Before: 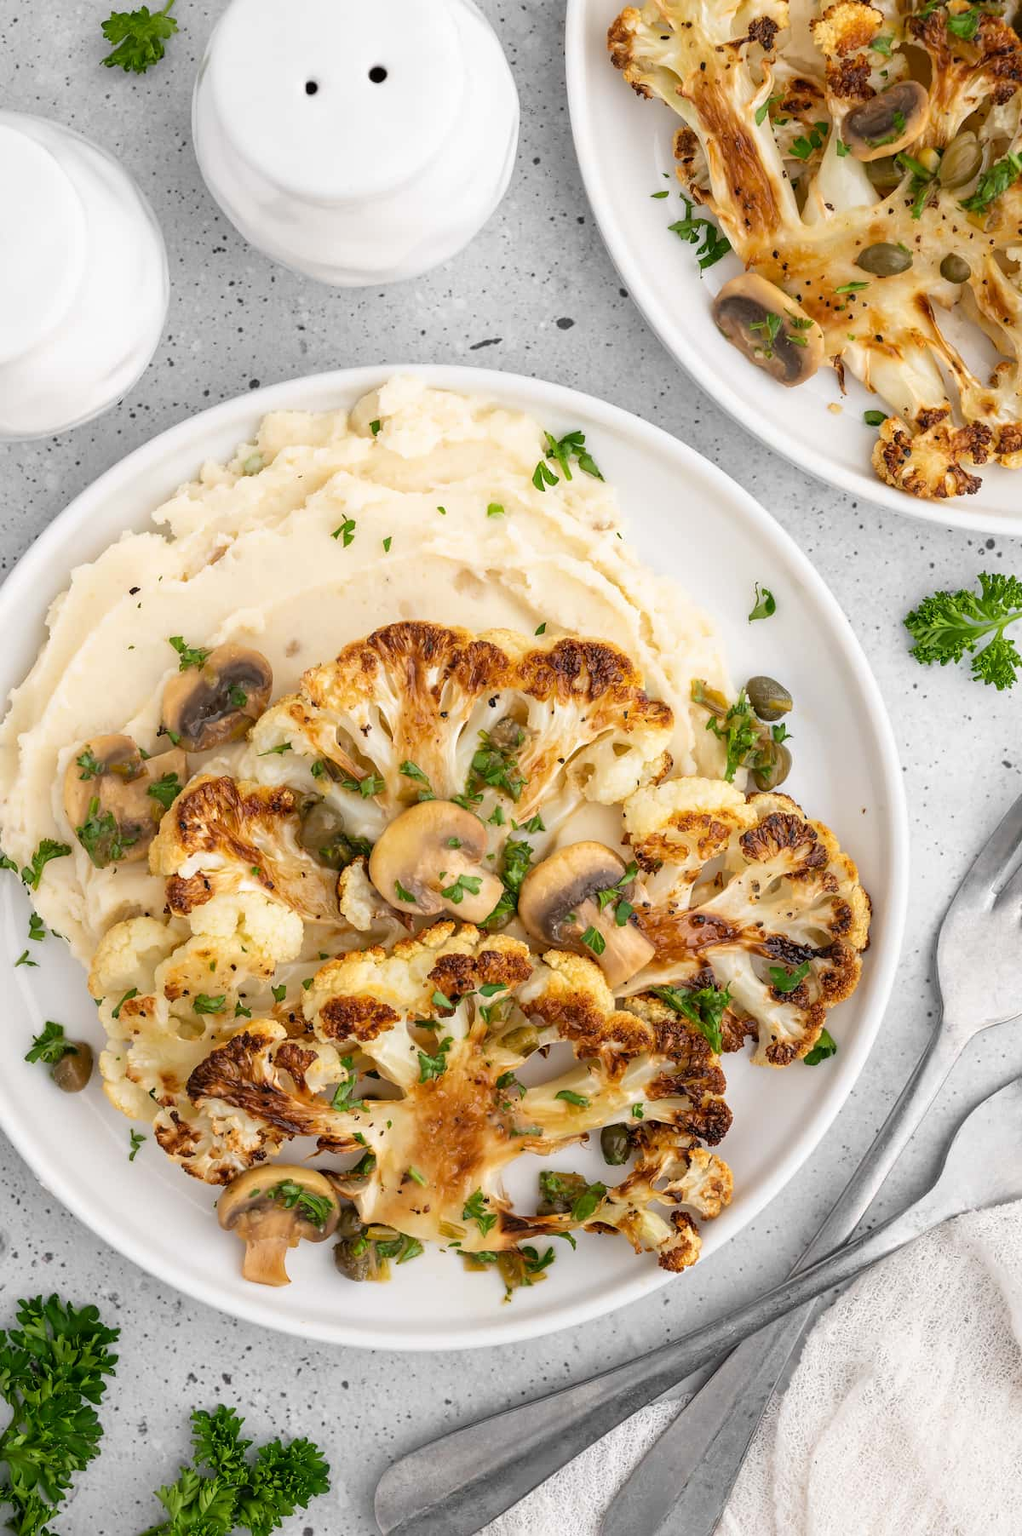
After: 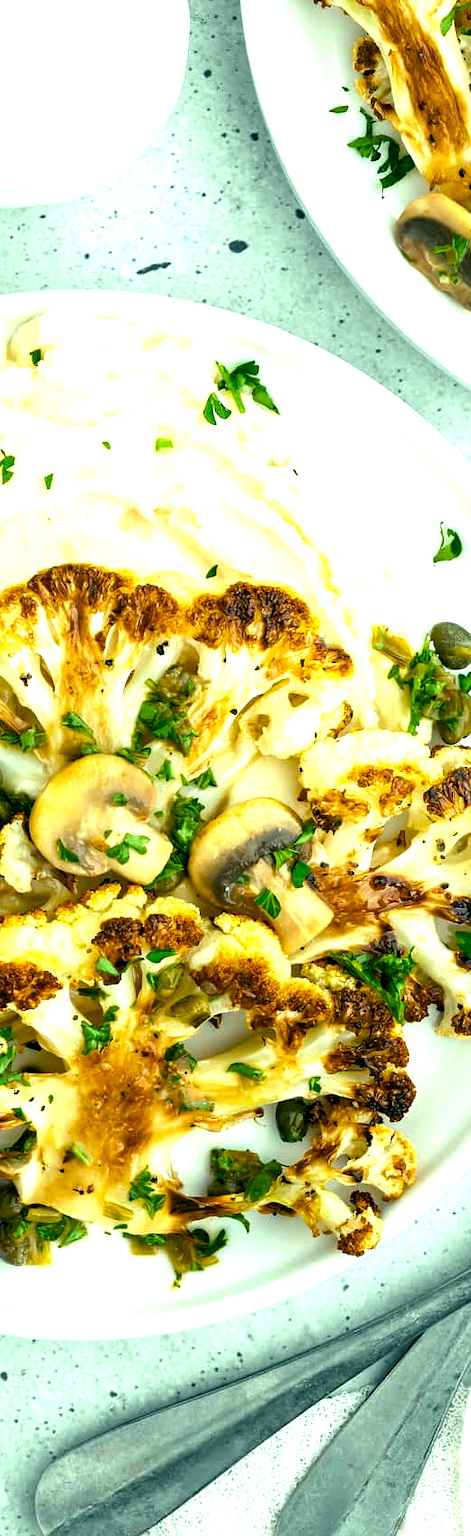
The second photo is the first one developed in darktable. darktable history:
color balance rgb: shadows lift › luminance -7.7%, shadows lift › chroma 2.13%, shadows lift › hue 165.27°, power › luminance -7.77%, power › chroma 1.1%, power › hue 215.88°, highlights gain › luminance 15.15%, highlights gain › chroma 7%, highlights gain › hue 125.57°, global offset › luminance -0.33%, global offset › chroma 0.11%, global offset › hue 165.27°, perceptual saturation grading › global saturation 24.42%, perceptual saturation grading › highlights -24.42%, perceptual saturation grading › mid-tones 24.42%, perceptual saturation grading › shadows 40%, perceptual brilliance grading › global brilliance -5%, perceptual brilliance grading › highlights 24.42%, perceptual brilliance grading › mid-tones 7%, perceptual brilliance grading › shadows -5%
crop: left 33.452%, top 6.025%, right 23.155%
white balance: red 1, blue 1
levels: levels [0, 0.476, 0.951]
